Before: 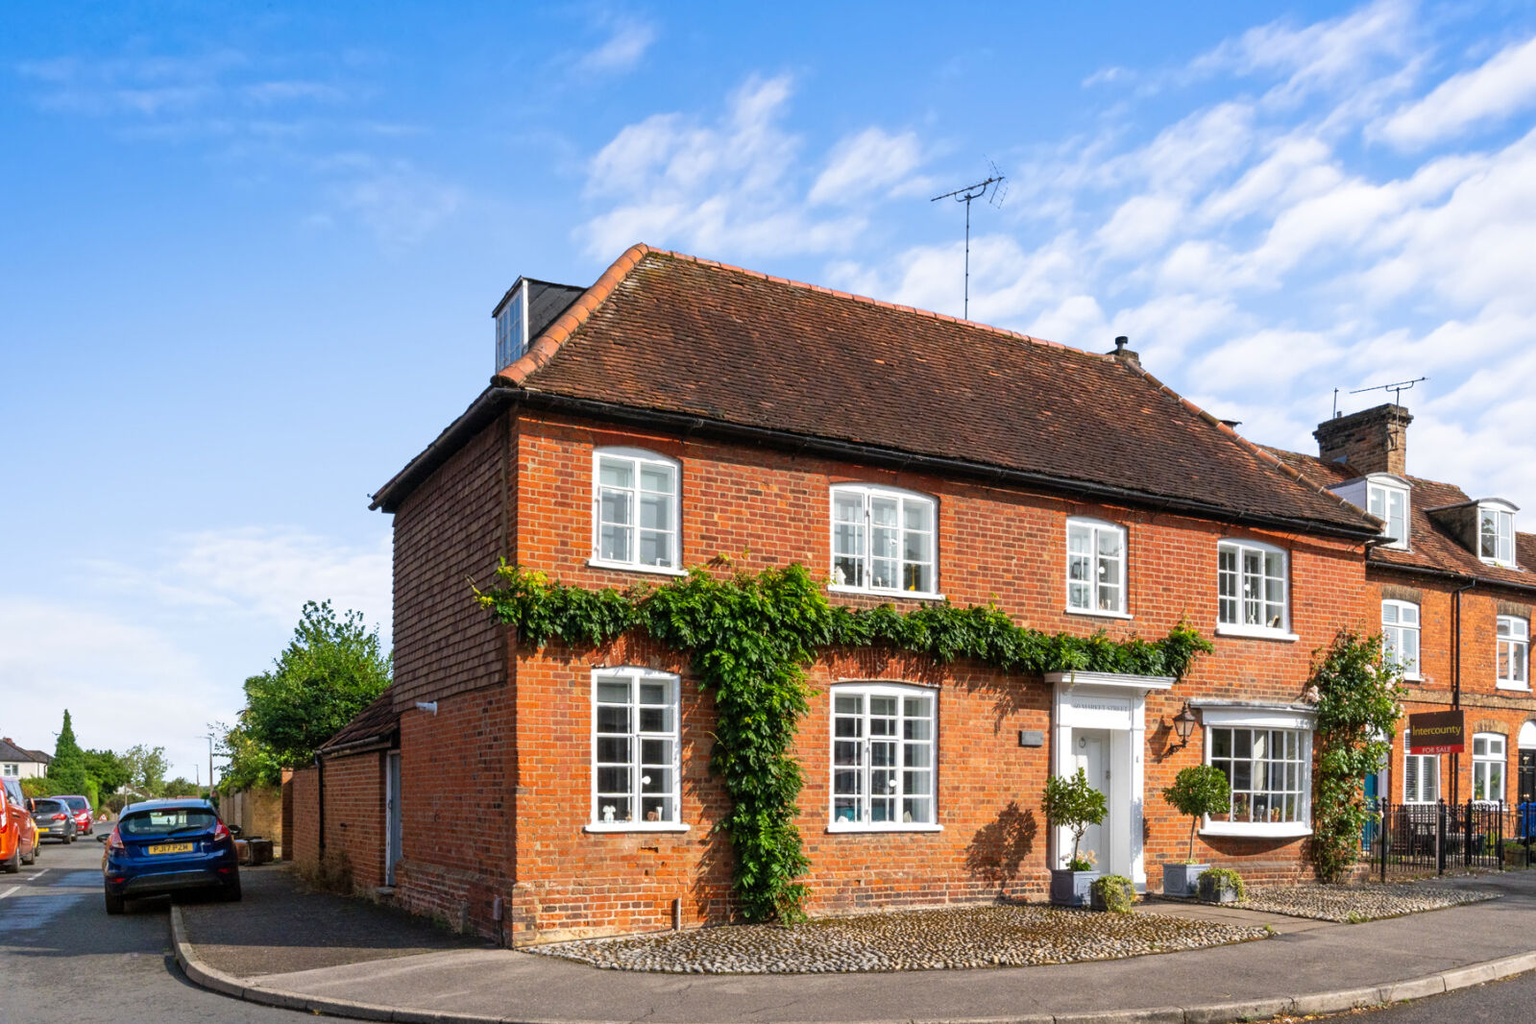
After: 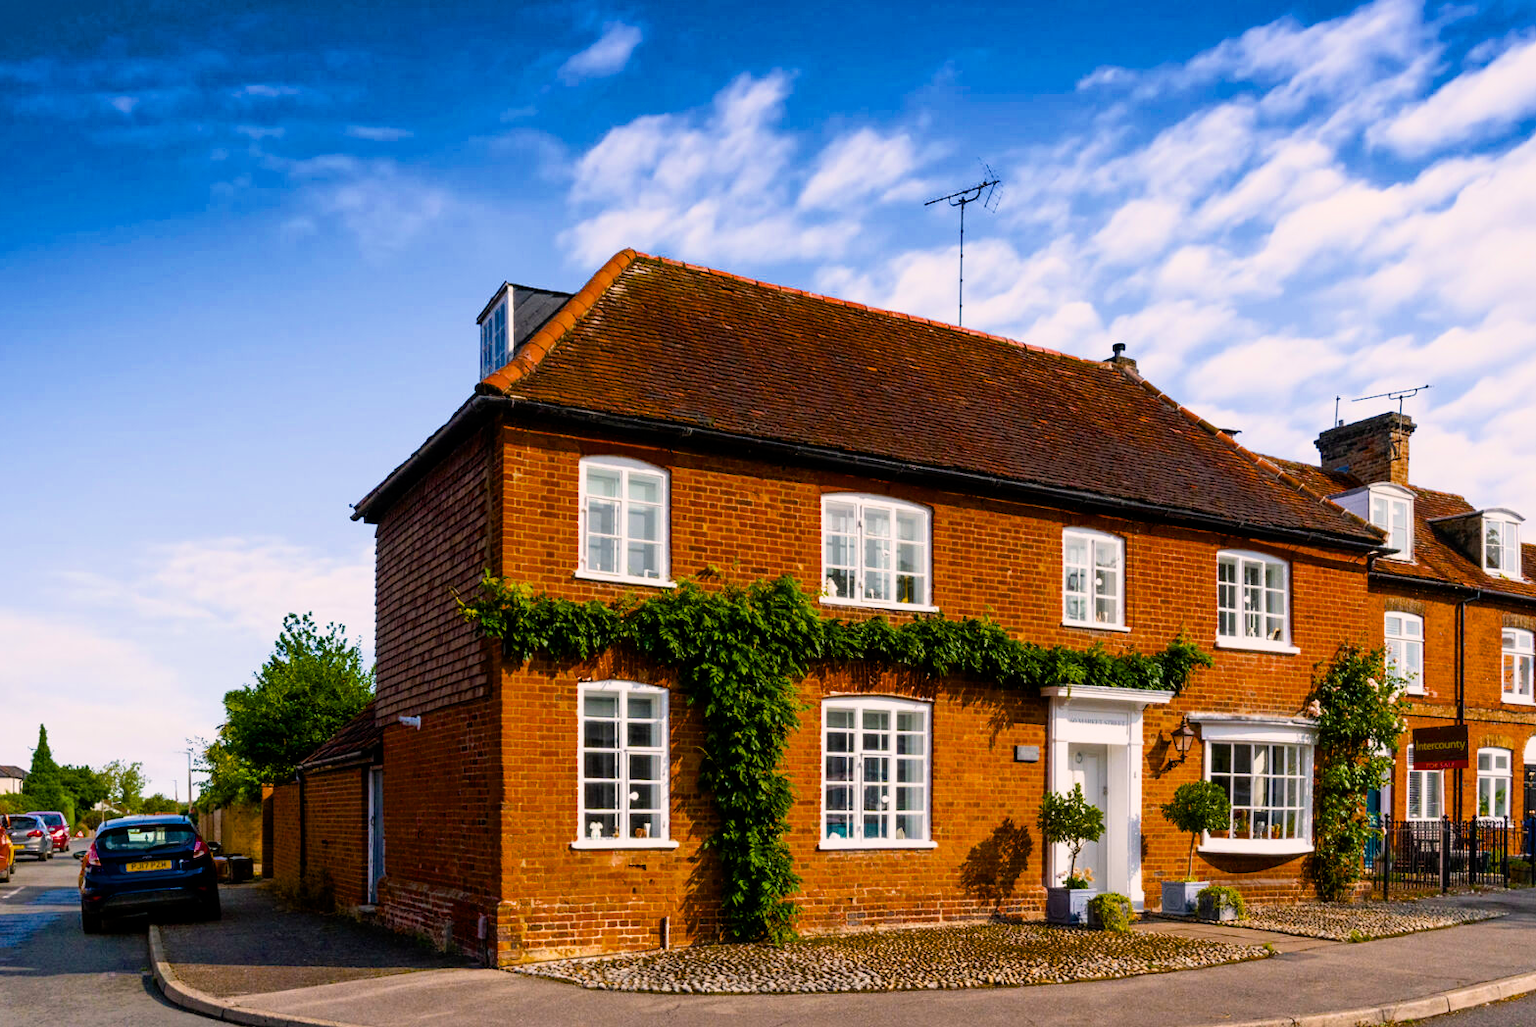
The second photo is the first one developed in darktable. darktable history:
color balance rgb: highlights gain › chroma 2.006%, highlights gain › hue 46.44°, perceptual saturation grading › global saturation 36.282%, perceptual saturation grading › shadows 34.711%, global vibrance 16.827%, saturation formula JzAzBz (2021)
crop: left 1.674%, right 0.288%, bottom 1.637%
filmic rgb: black relative exposure -12.85 EV, white relative exposure 2.82 EV, target black luminance 0%, hardness 8.52, latitude 69.67%, contrast 1.135, shadows ↔ highlights balance -0.488%, iterations of high-quality reconstruction 0
